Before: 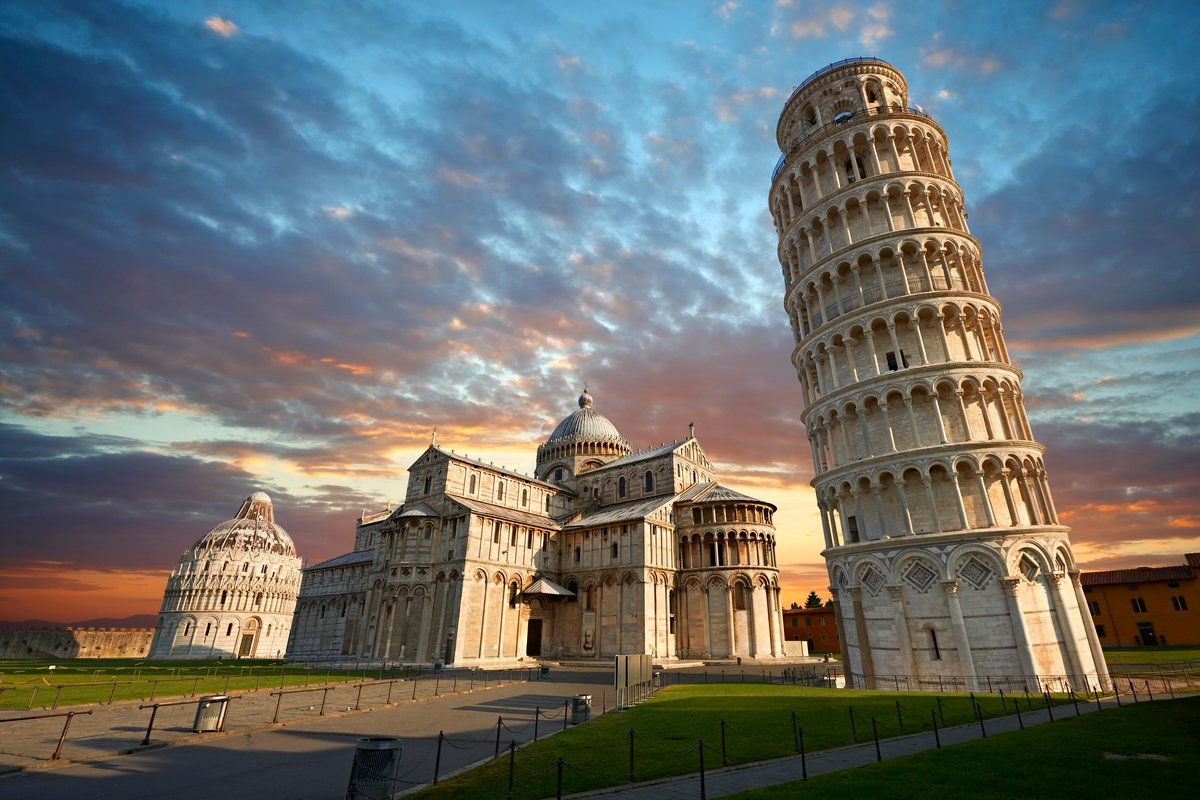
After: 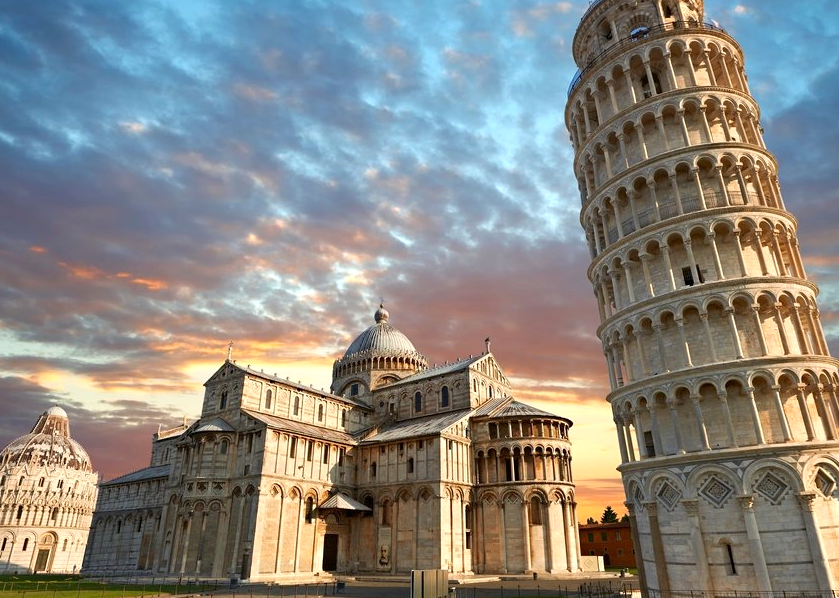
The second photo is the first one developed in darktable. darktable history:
exposure: exposure 0.197 EV, compensate highlight preservation false
crop and rotate: left 17.046%, top 10.659%, right 12.989%, bottom 14.553%
